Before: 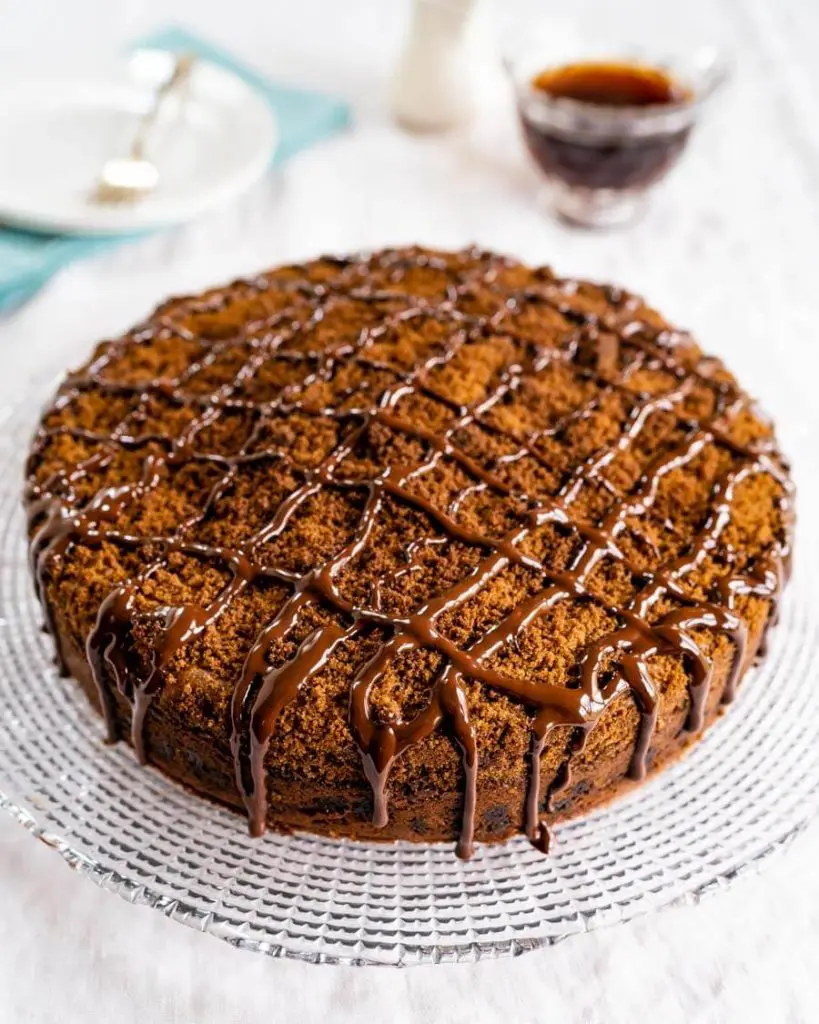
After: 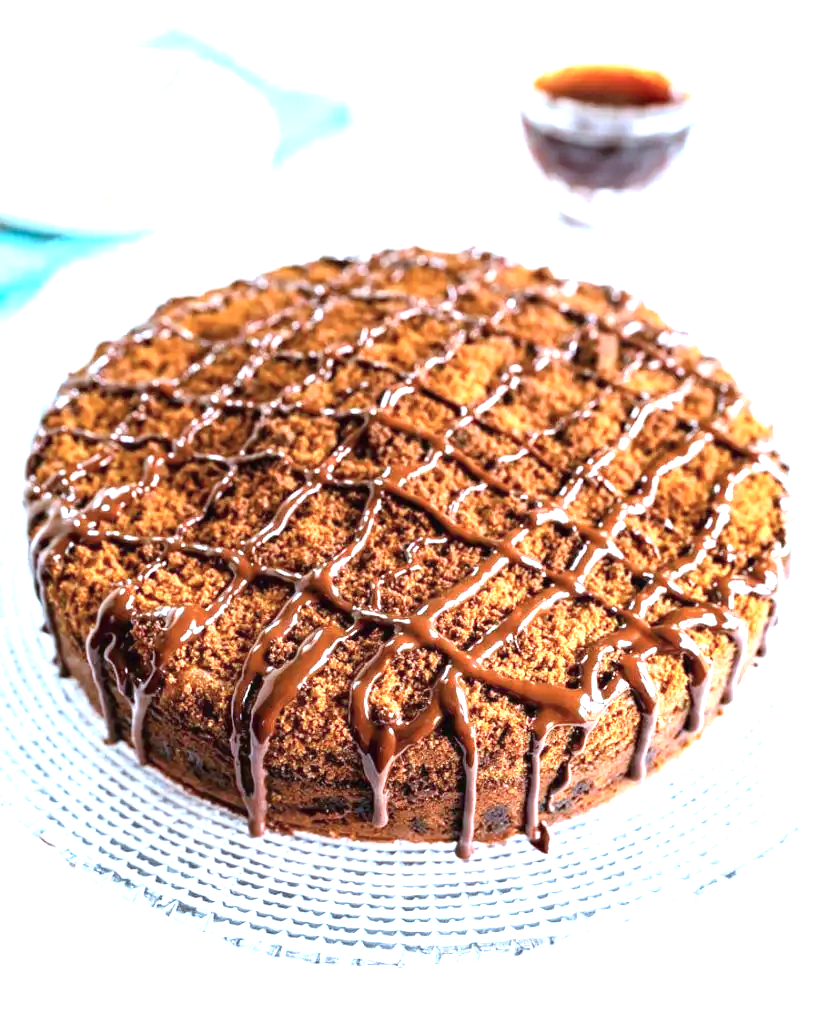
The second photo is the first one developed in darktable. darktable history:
base curve: curves: ch0 [(0, 0) (0.472, 0.508) (1, 1)]
exposure: black level correction 0, exposure 1.45 EV, compensate exposure bias true, compensate highlight preservation false
color correction: highlights a* -9.73, highlights b* -21.22
